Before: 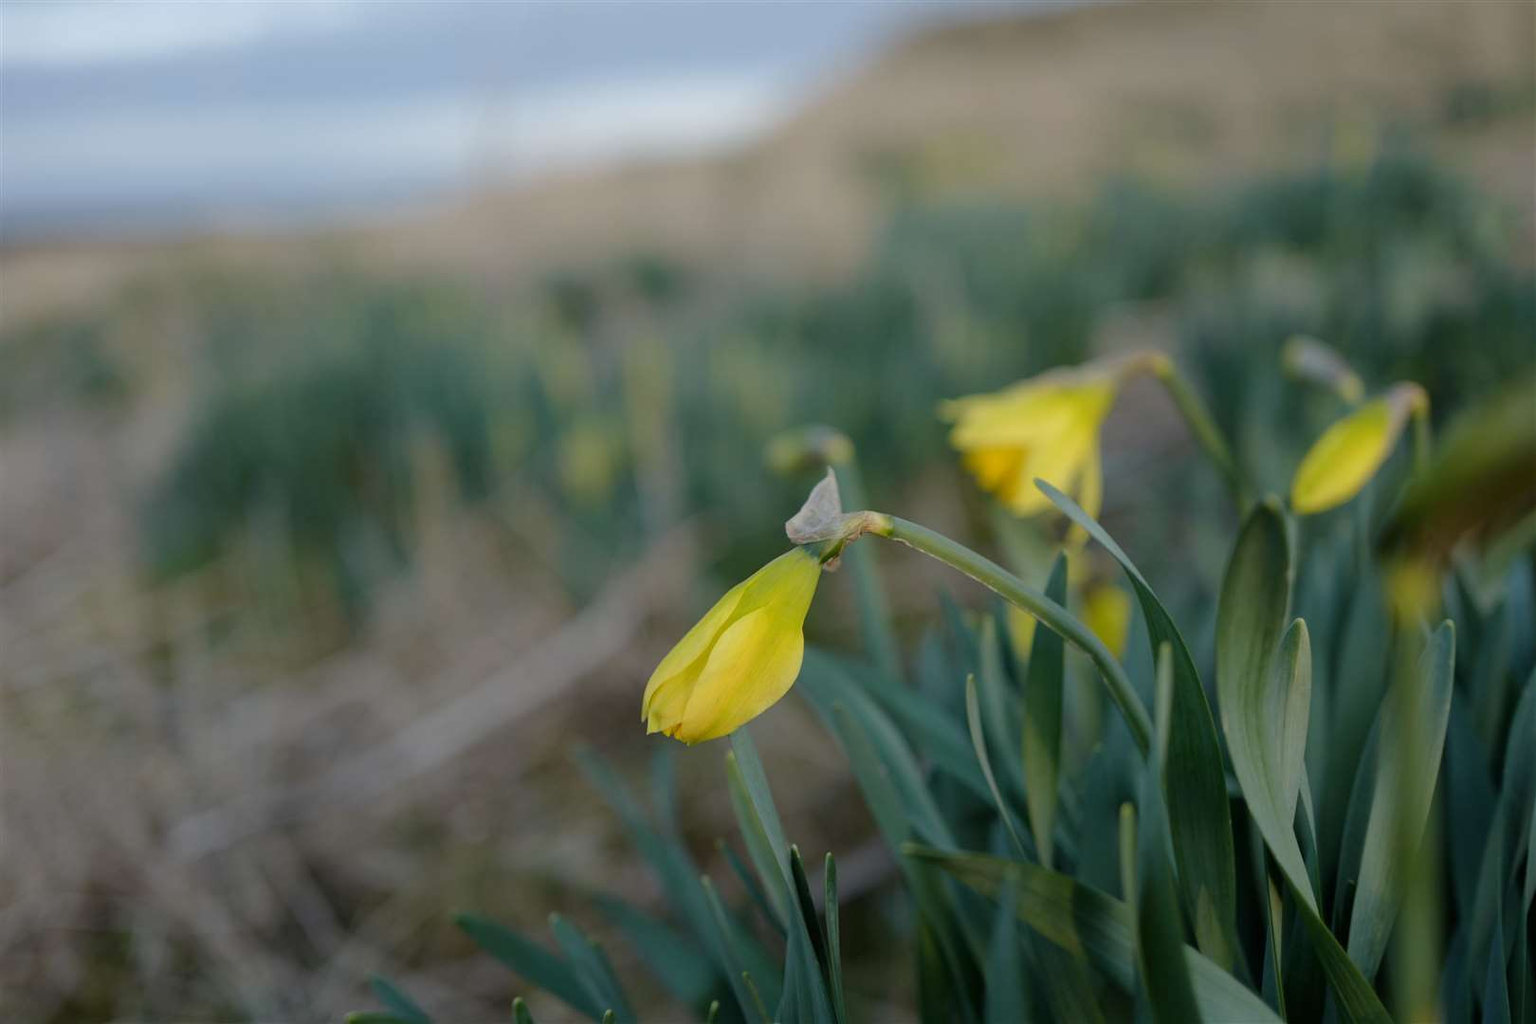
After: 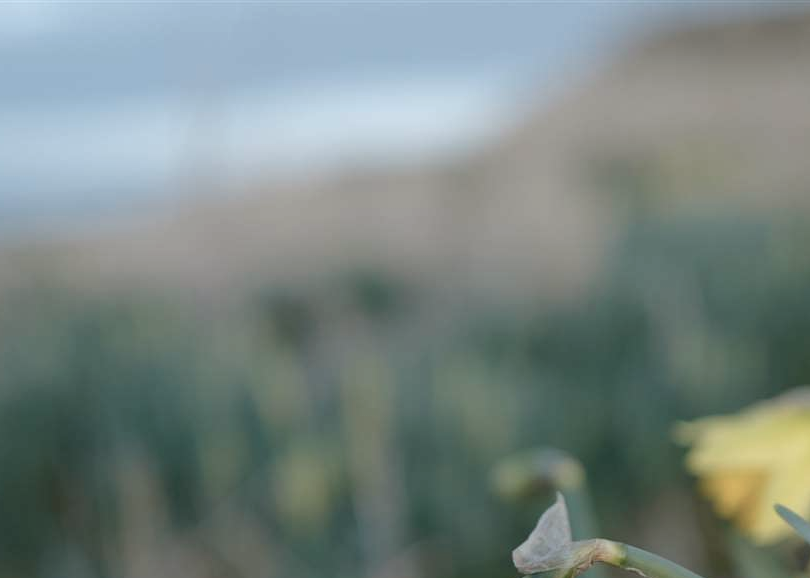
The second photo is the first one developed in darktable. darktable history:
crop: left 19.556%, right 30.401%, bottom 46.458%
color correction: highlights a* -12.64, highlights b* -18.1, saturation 0.7
white balance: red 1.127, blue 0.943
